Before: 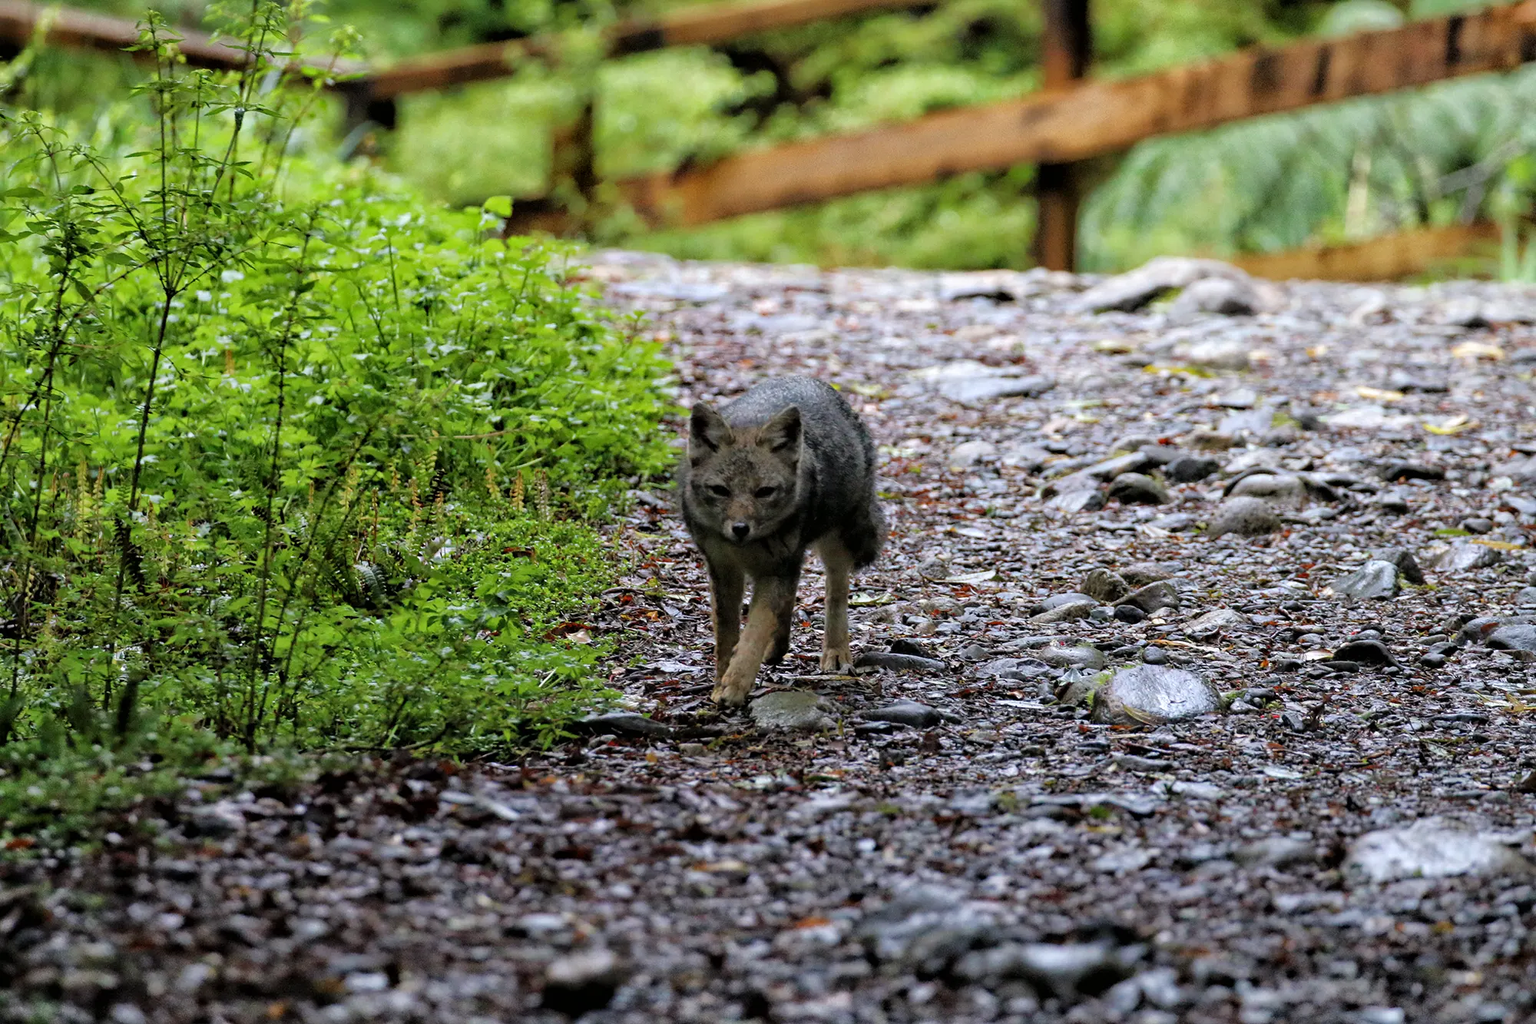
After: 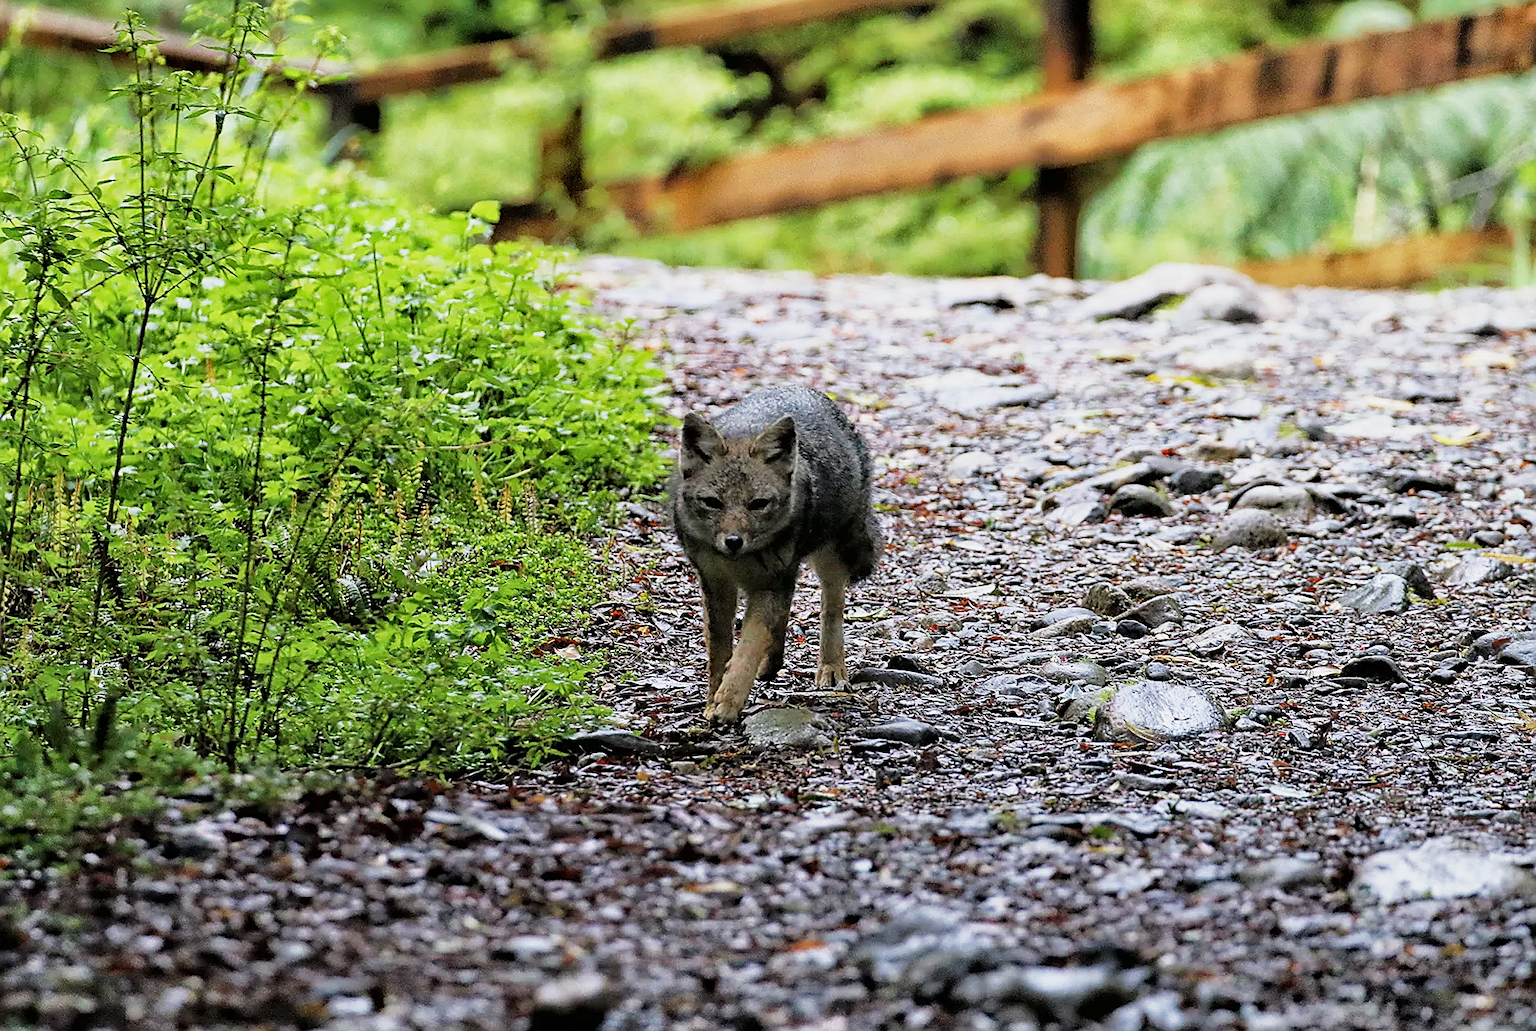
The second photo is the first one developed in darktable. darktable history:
crop and rotate: left 1.626%, right 0.772%, bottom 1.644%
base curve: curves: ch0 [(0, 0) (0.088, 0.125) (0.176, 0.251) (0.354, 0.501) (0.613, 0.749) (1, 0.877)], preserve colors none
sharpen: radius 1.425, amount 1.238, threshold 0.715
